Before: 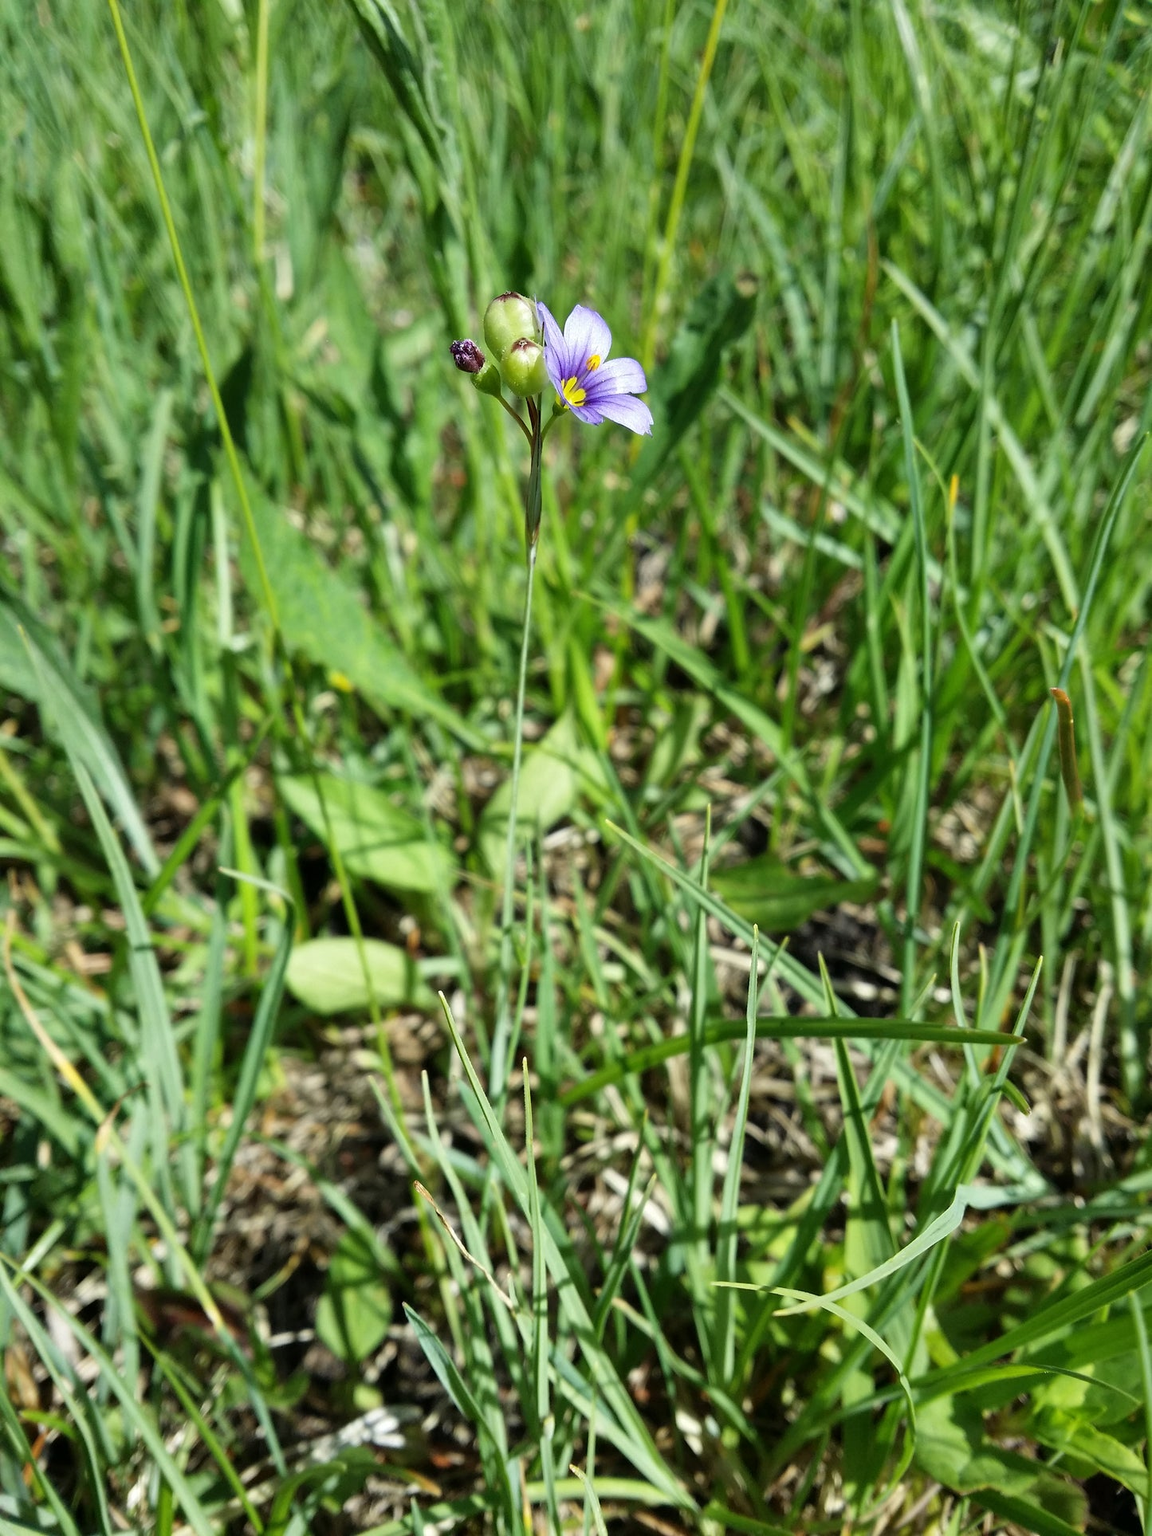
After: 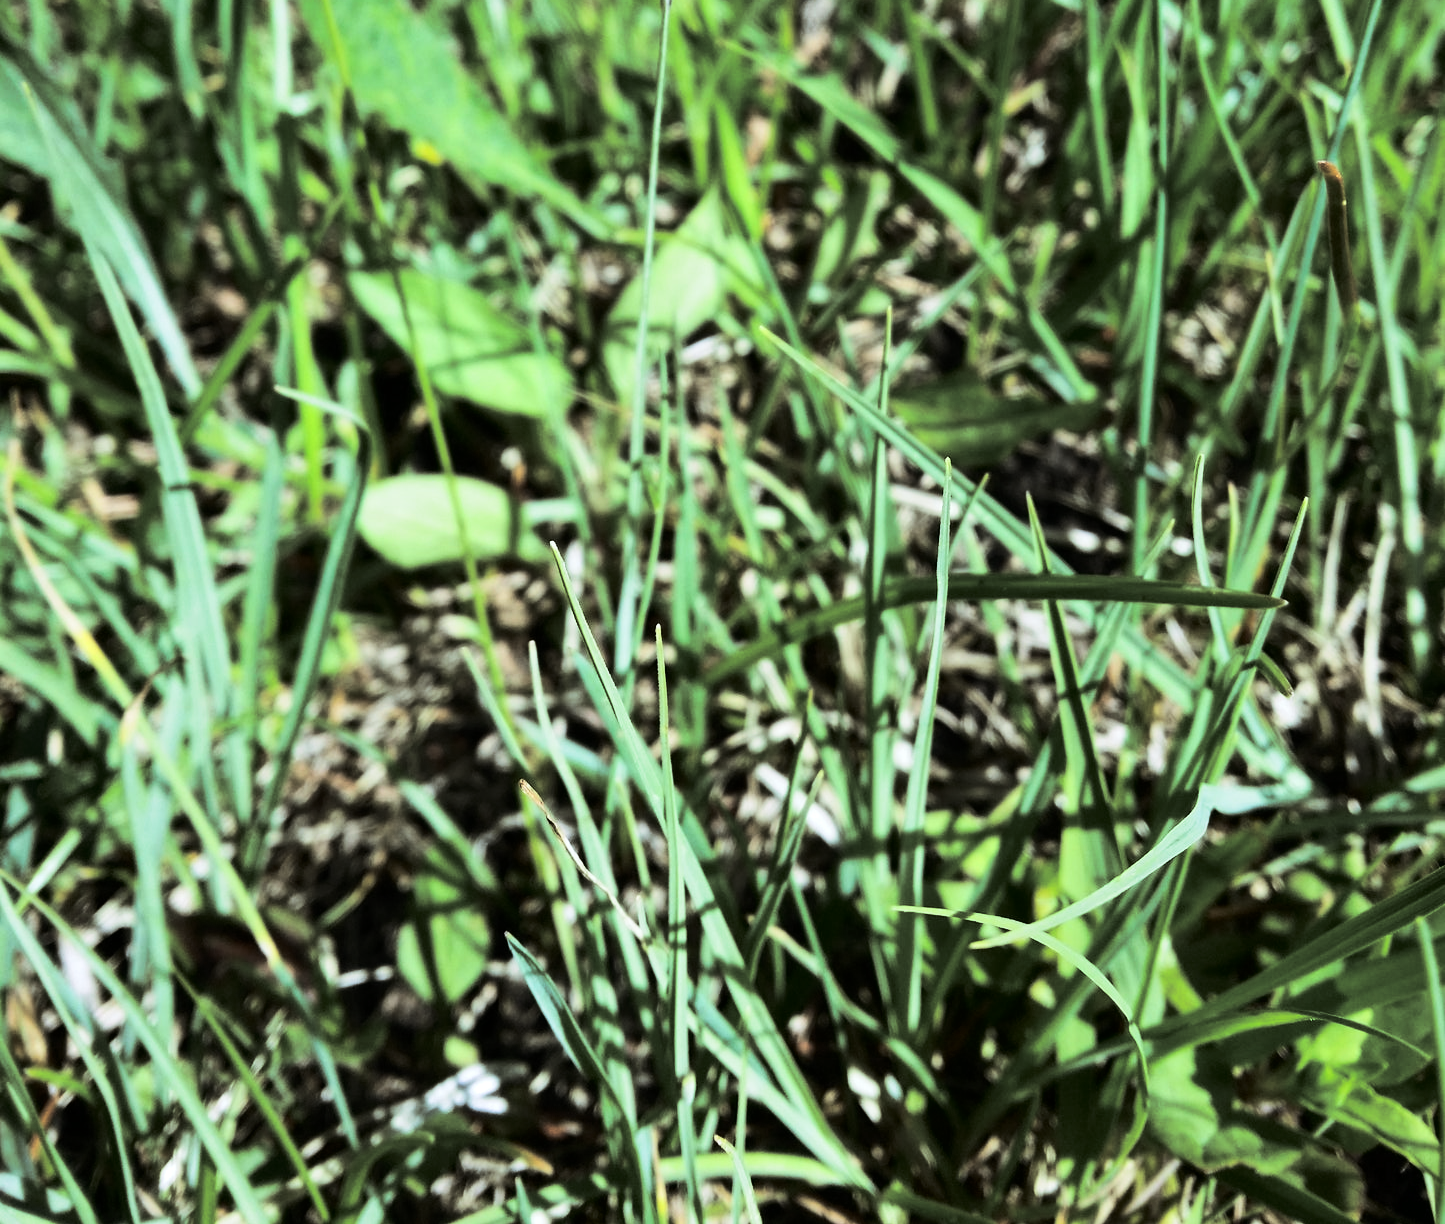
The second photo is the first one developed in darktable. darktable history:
crop and rotate: top 36.435%
contrast brightness saturation: contrast 0.4, brightness 0.1, saturation 0.21
rgb curve: curves: ch0 [(0, 0) (0.175, 0.154) (0.785, 0.663) (1, 1)]
color calibration: x 0.37, y 0.382, temperature 4313.32 K
split-toning: shadows › hue 46.8°, shadows › saturation 0.17, highlights › hue 316.8°, highlights › saturation 0.27, balance -51.82
base curve: curves: ch0 [(0, 0) (0.297, 0.298) (1, 1)], preserve colors none
